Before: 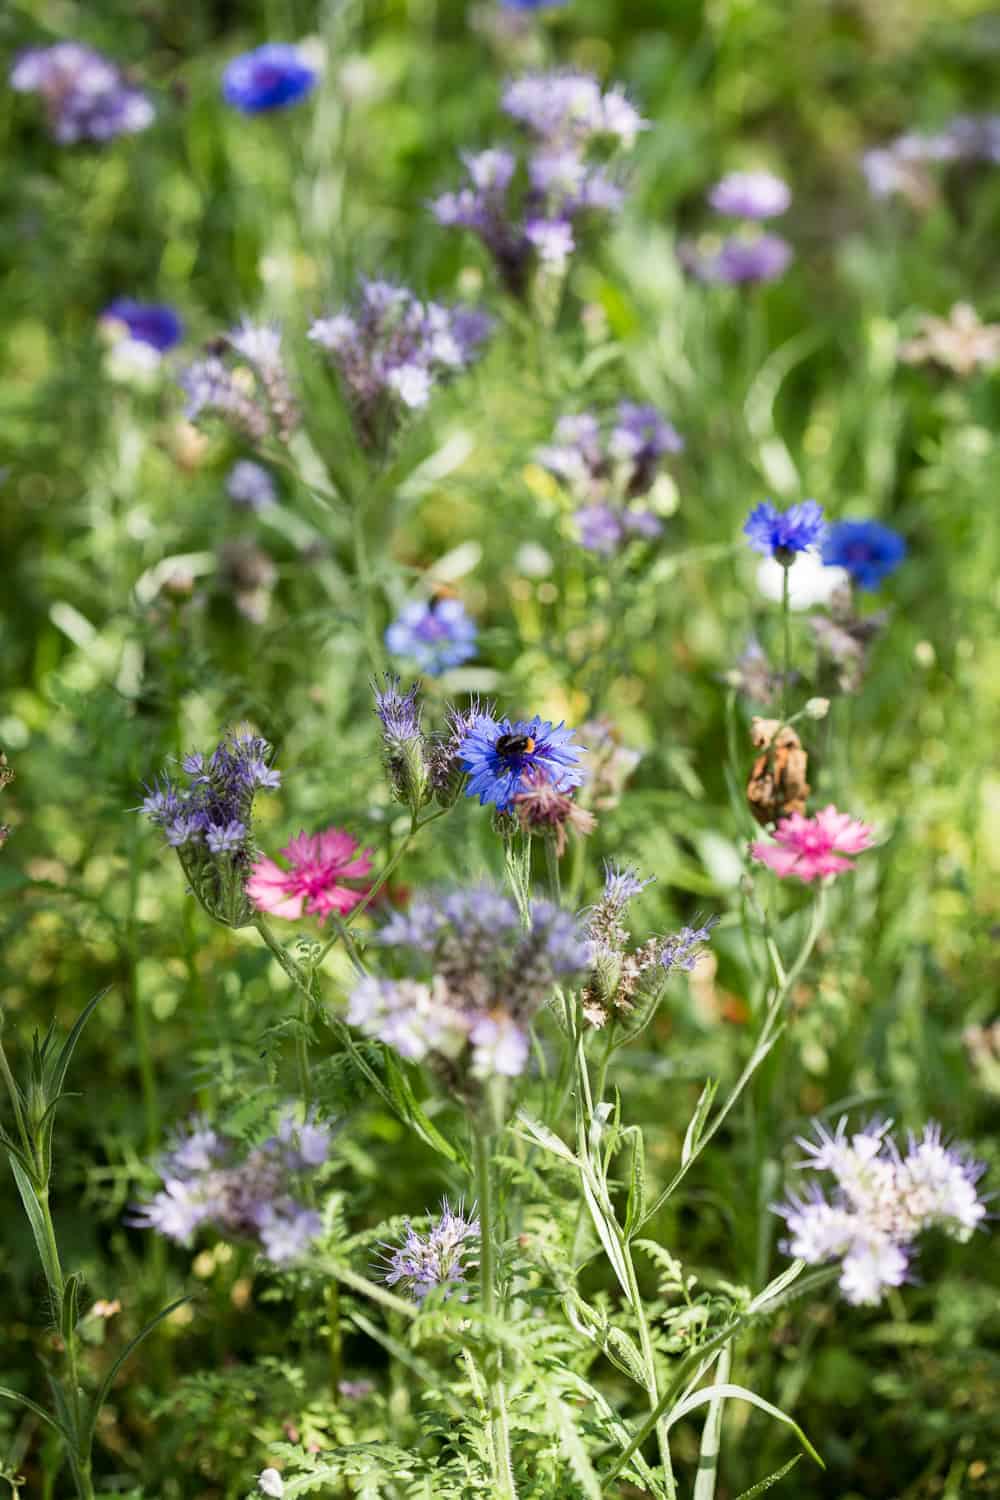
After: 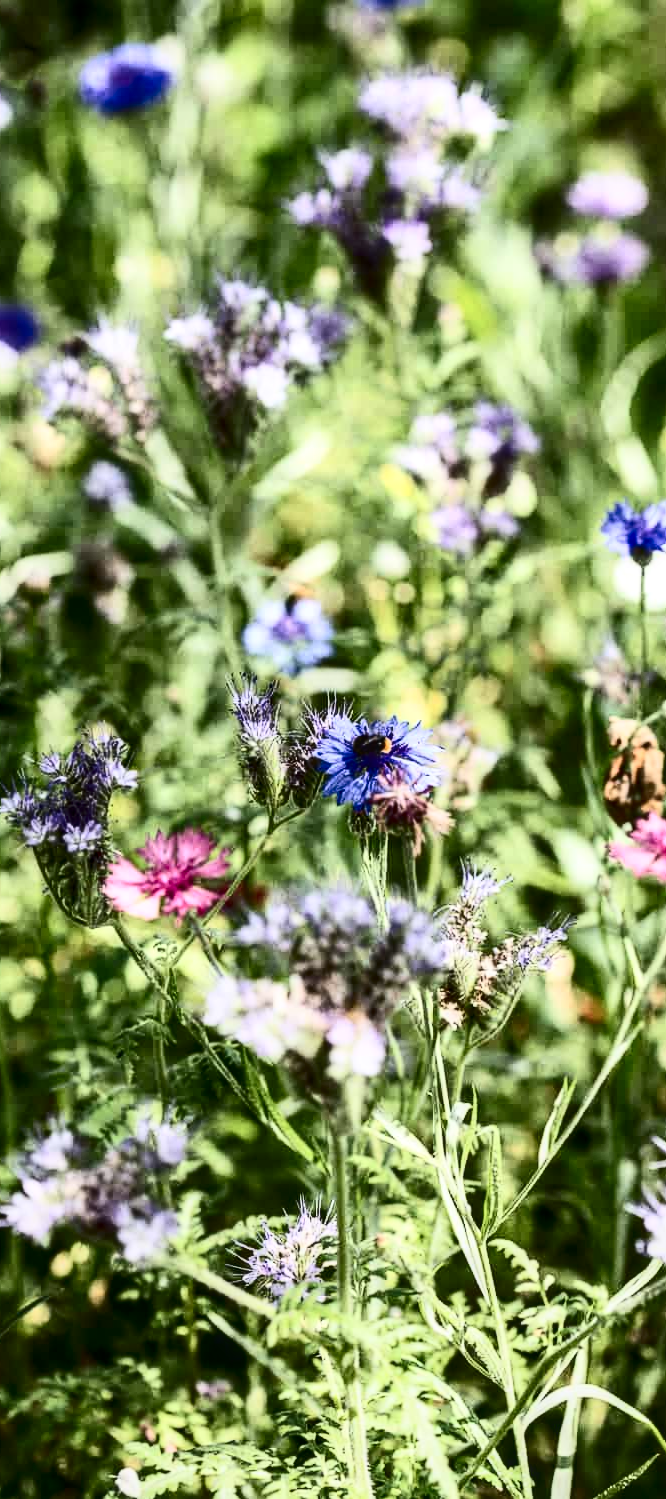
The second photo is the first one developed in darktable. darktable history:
contrast brightness saturation: contrast 0.515, saturation -0.097
crop and rotate: left 14.357%, right 18.967%
local contrast: on, module defaults
